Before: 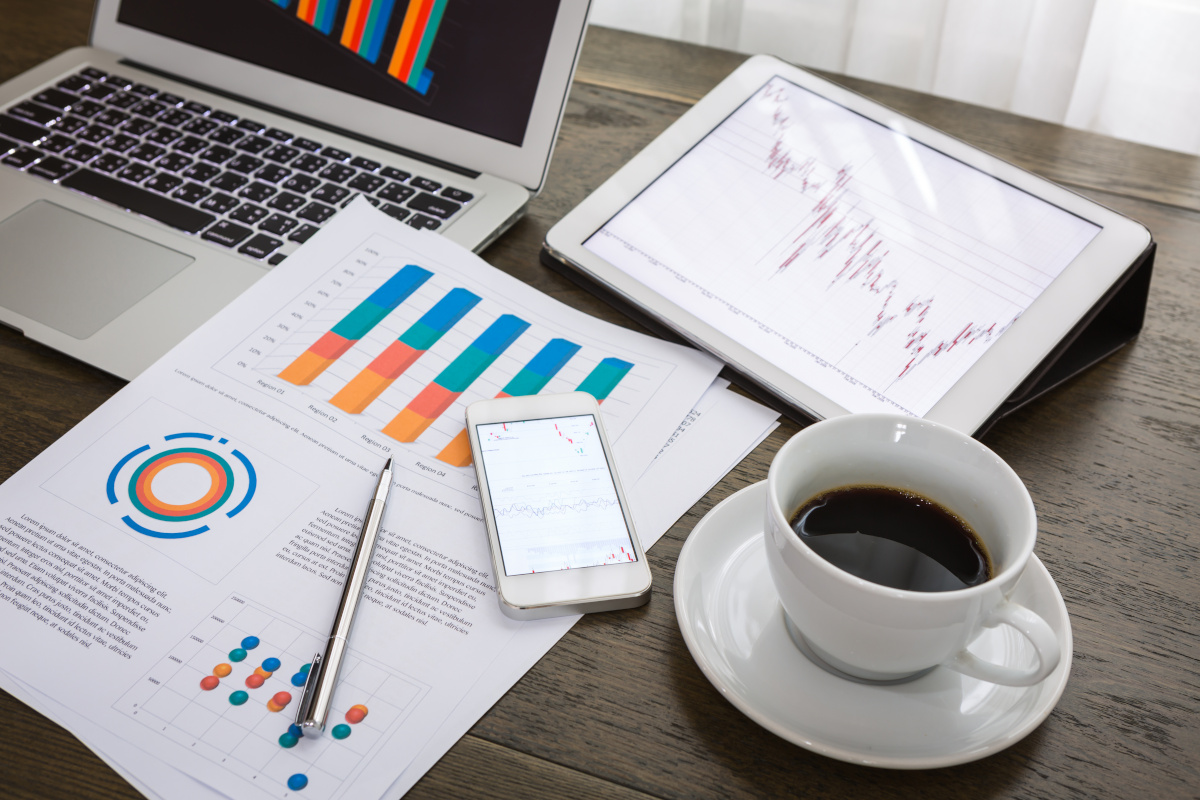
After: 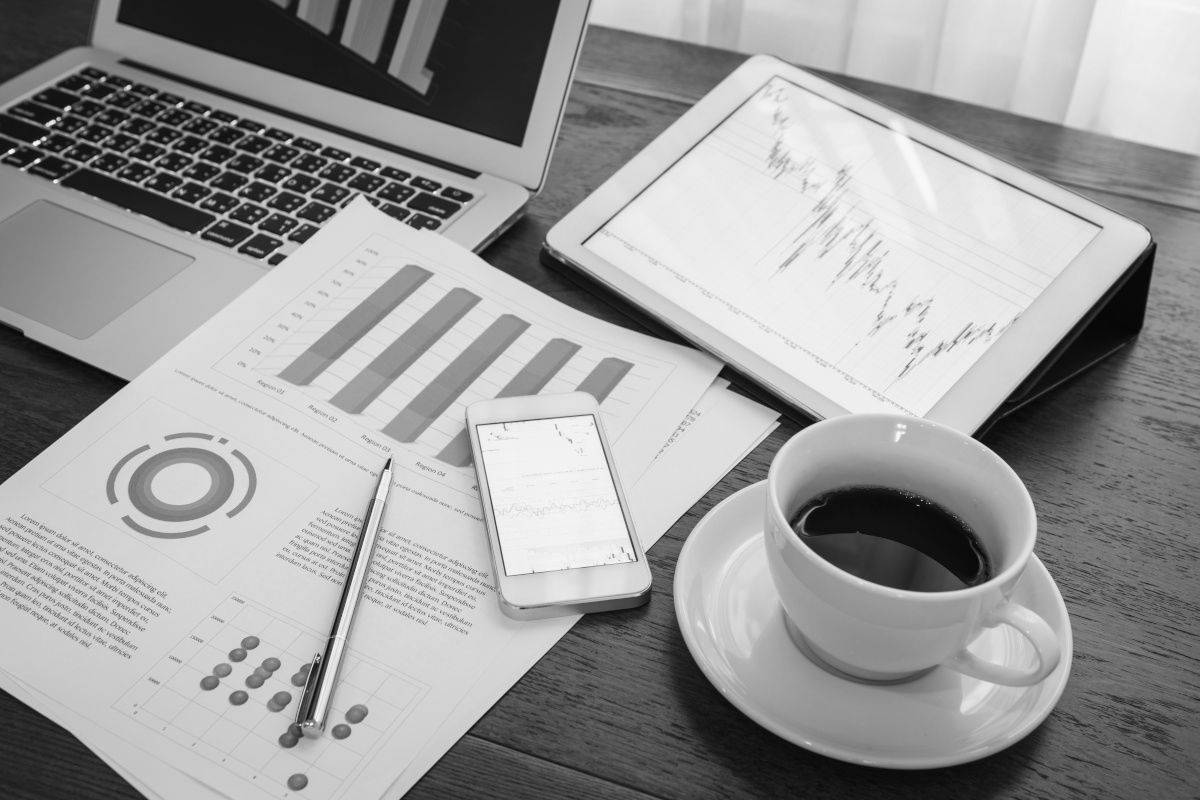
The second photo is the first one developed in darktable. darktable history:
white balance: red 0.988, blue 1.017
color calibration: output gray [0.22, 0.42, 0.37, 0], gray › normalize channels true, illuminant same as pipeline (D50), adaptation XYZ, x 0.346, y 0.359, gamut compression 0
